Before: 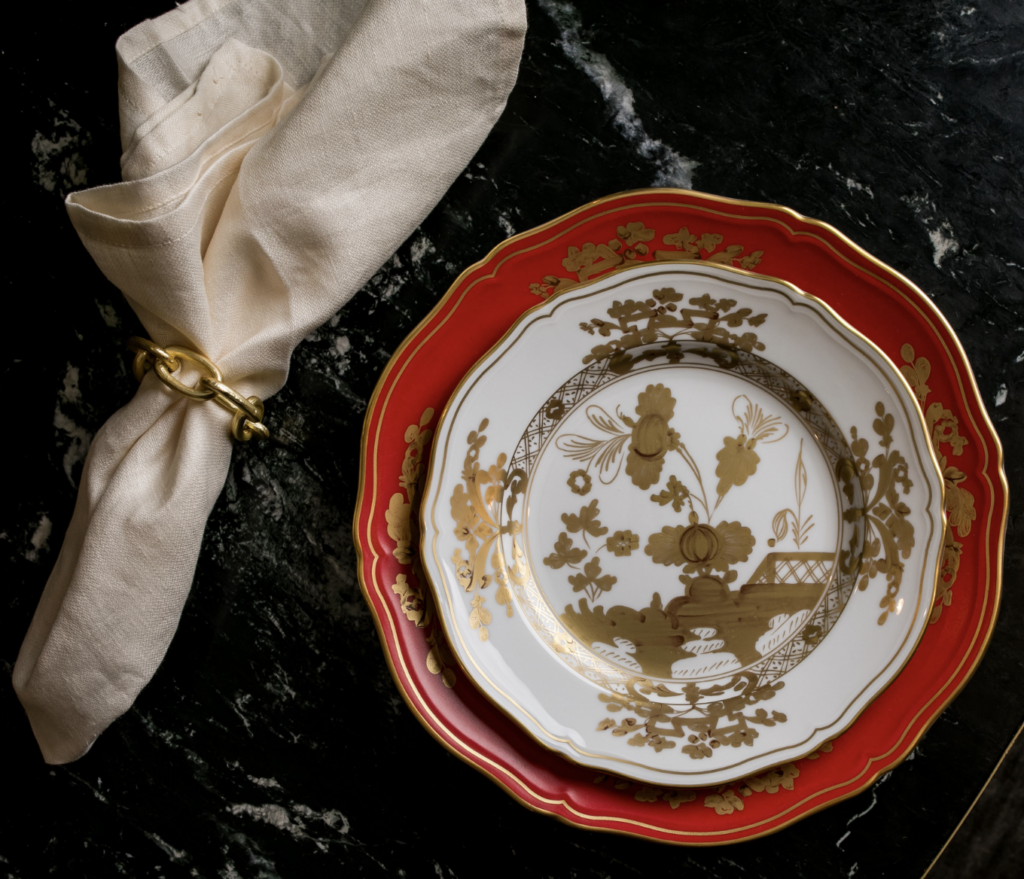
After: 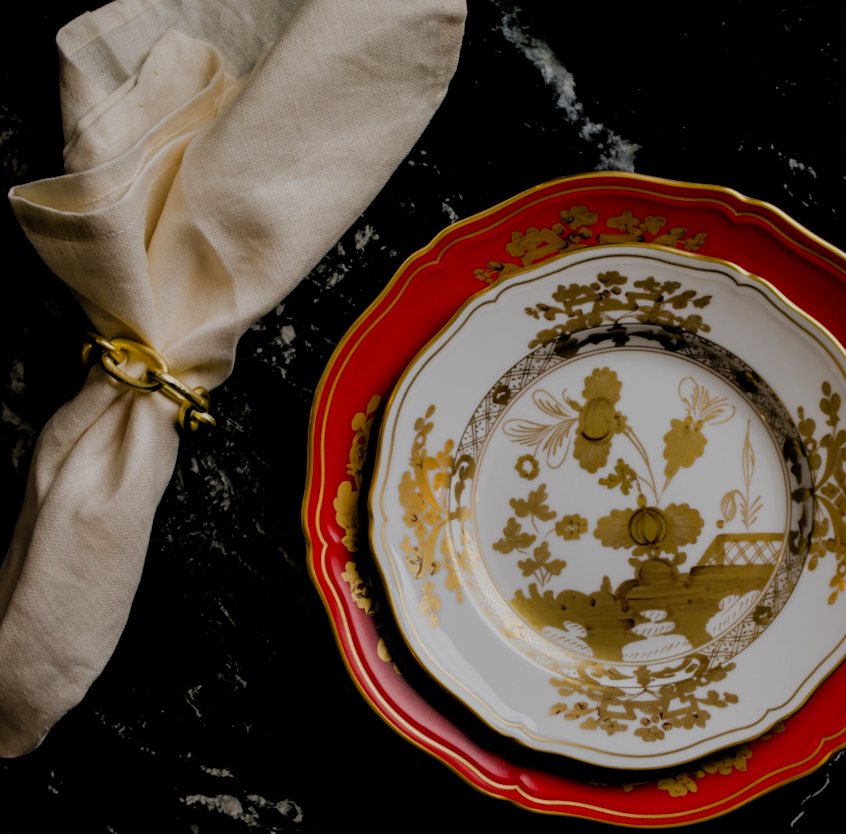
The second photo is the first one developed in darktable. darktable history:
crop and rotate: angle 1°, left 4.281%, top 0.642%, right 11.383%, bottom 2.486%
filmic rgb: black relative exposure -4.4 EV, white relative exposure 5 EV, threshold 3 EV, hardness 2.23, latitude 40.06%, contrast 1.15, highlights saturation mix 10%, shadows ↔ highlights balance 1.04%, preserve chrominance RGB euclidean norm (legacy), color science v4 (2020), enable highlight reconstruction true
